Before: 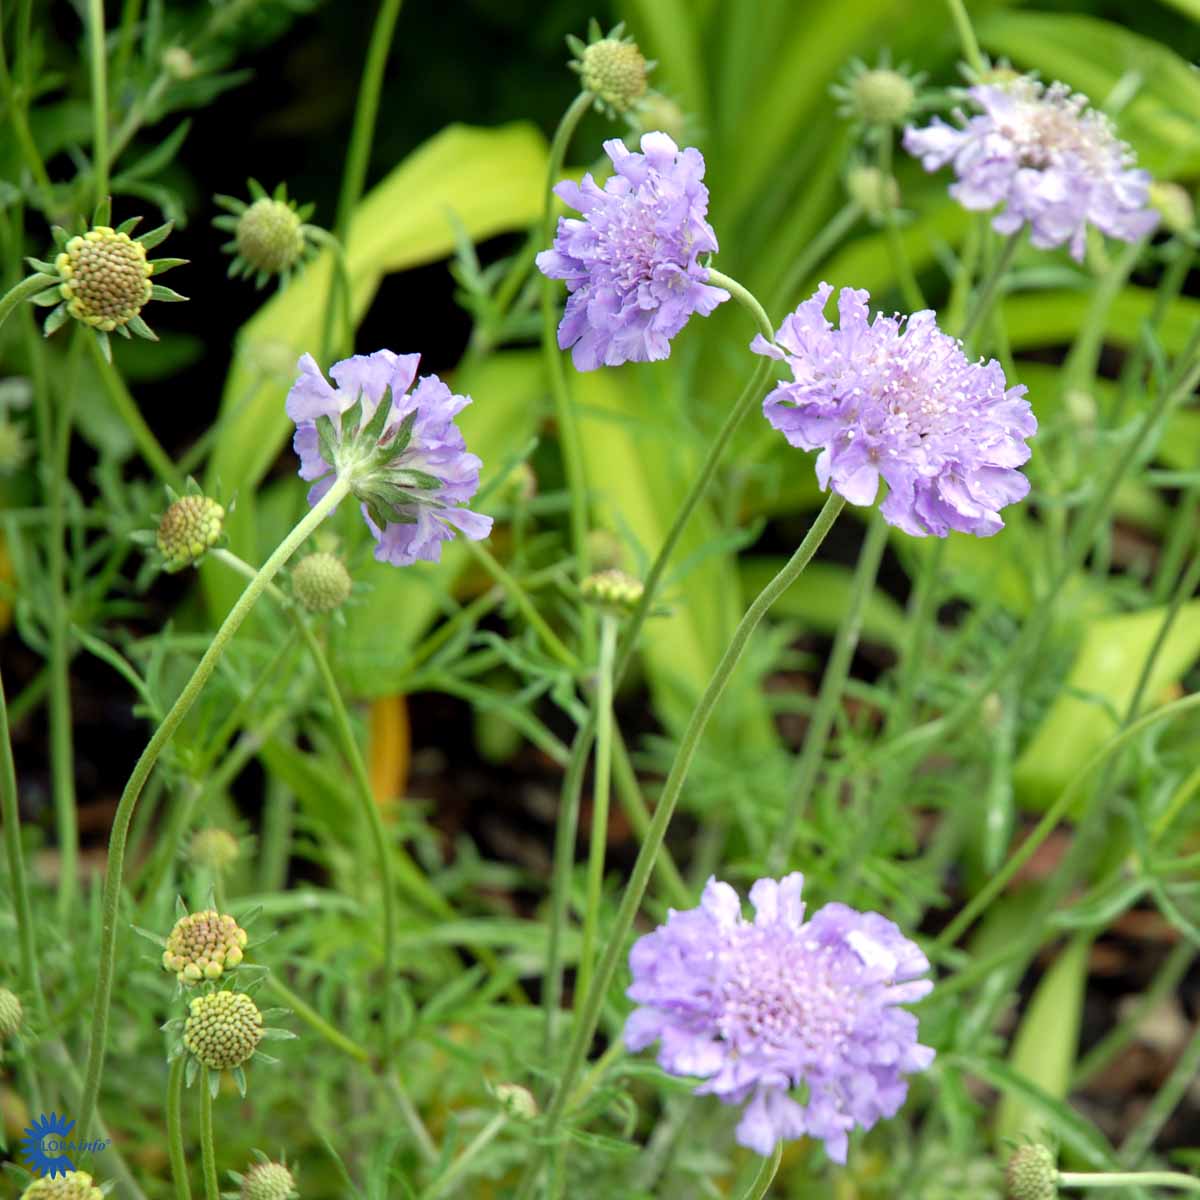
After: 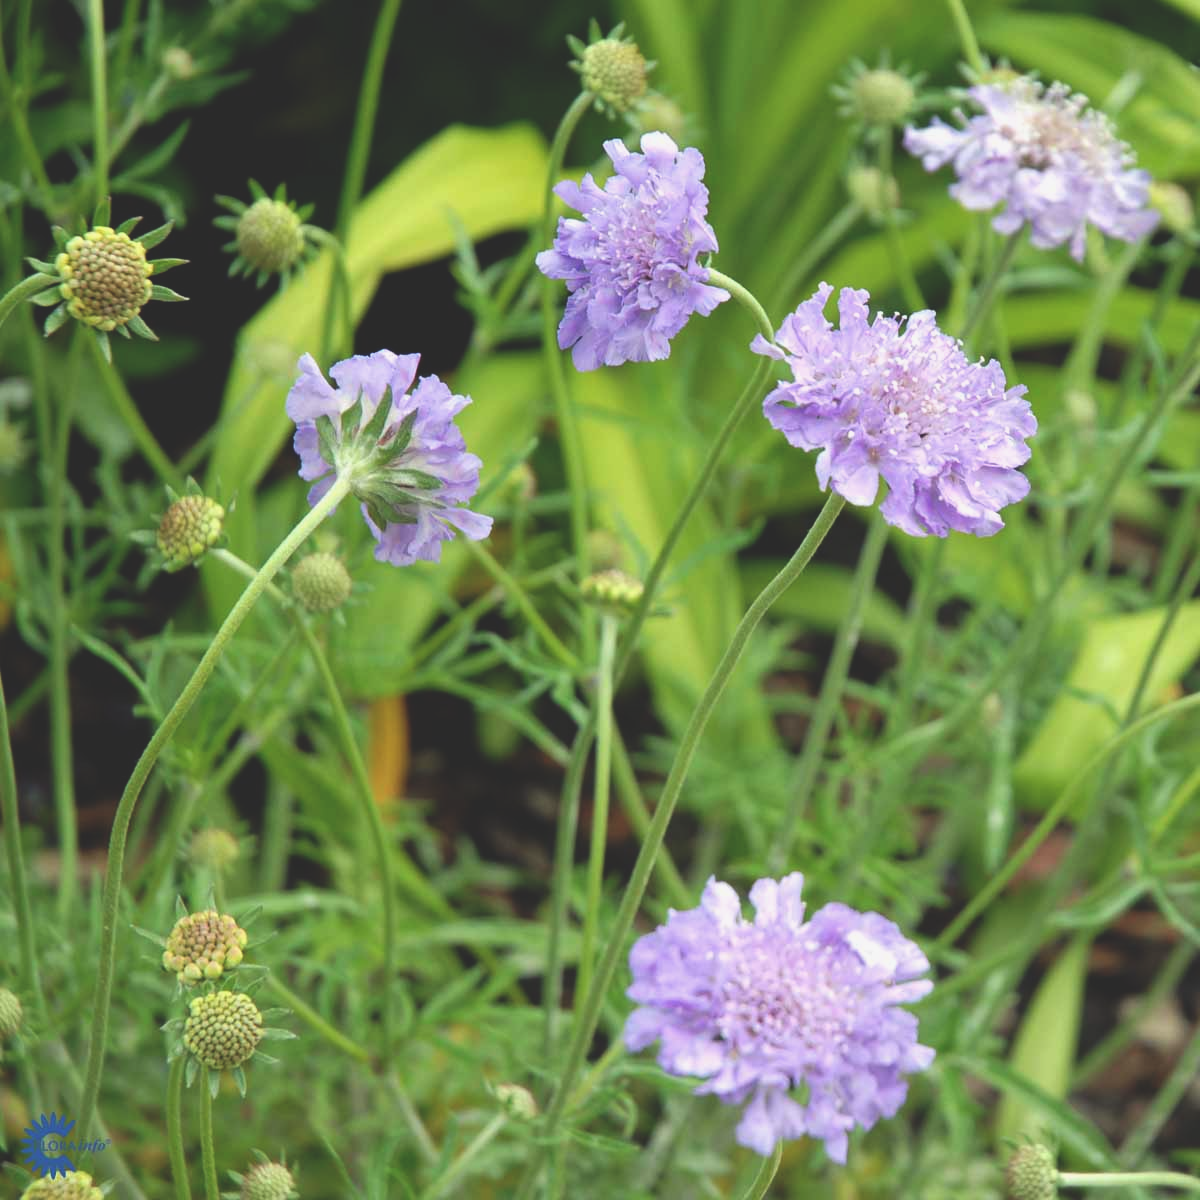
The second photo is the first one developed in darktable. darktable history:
exposure: black level correction -0.026, exposure -0.118 EV, compensate exposure bias true, compensate highlight preservation false
